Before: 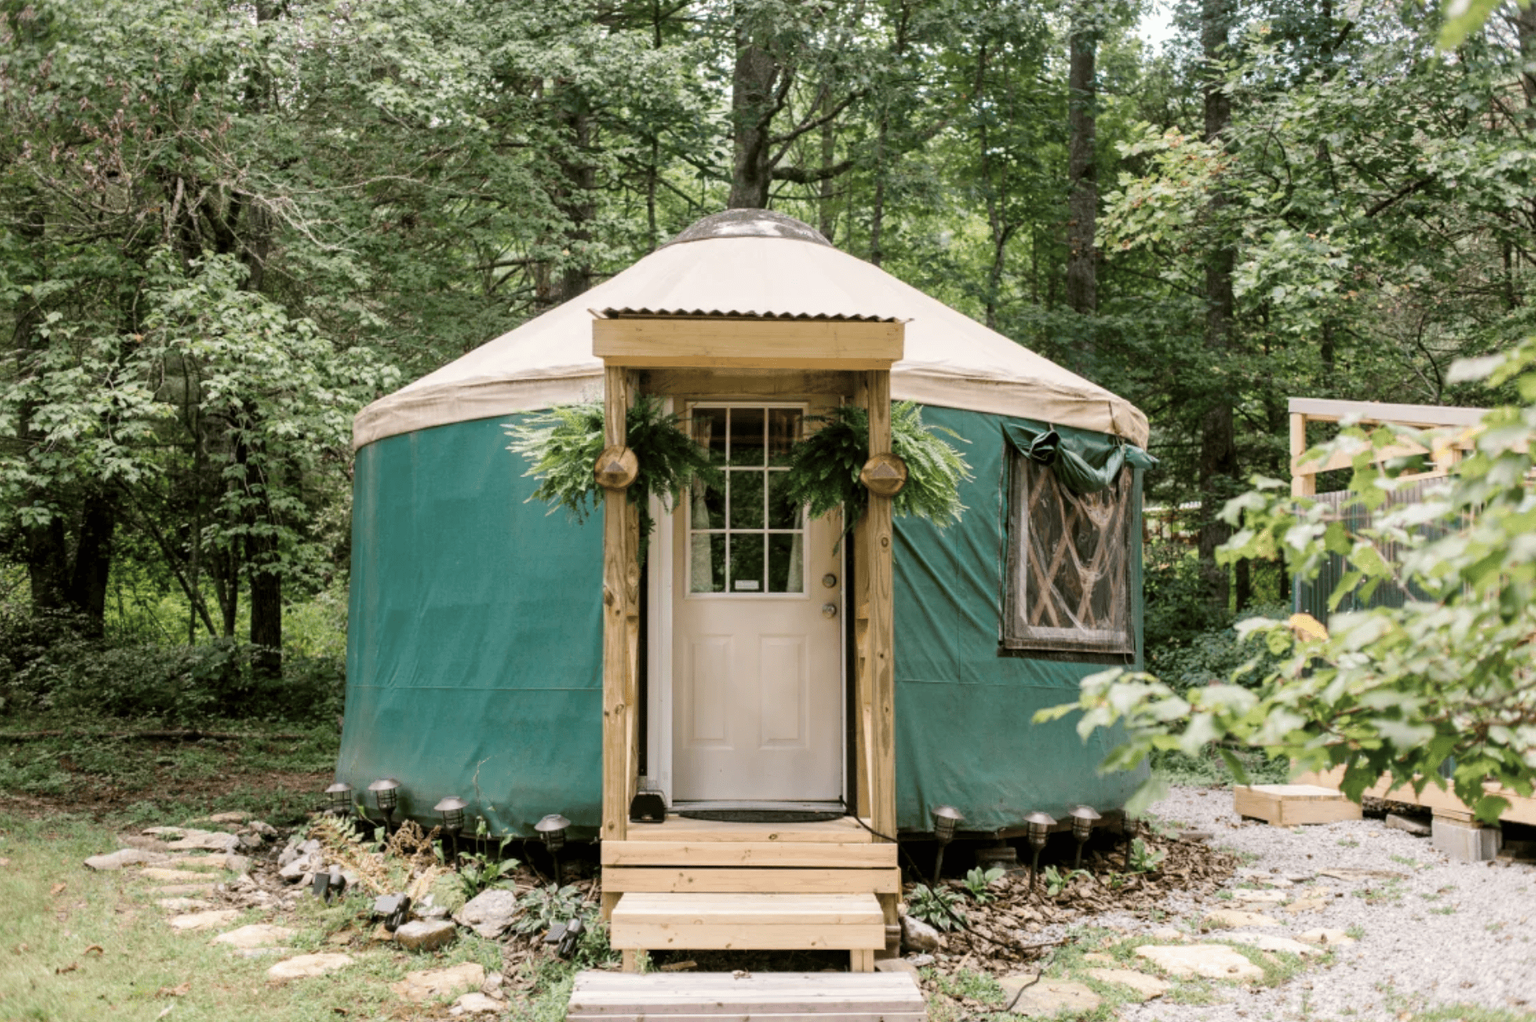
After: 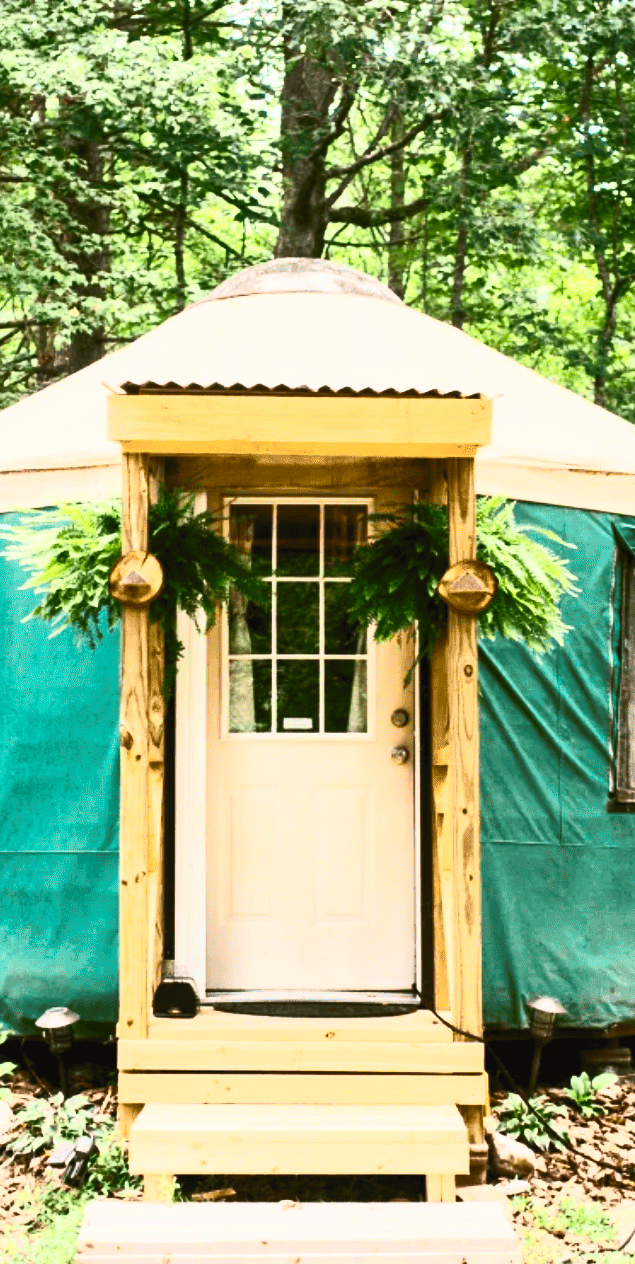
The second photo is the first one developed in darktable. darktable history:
contrast brightness saturation: contrast 0.812, brightness 0.602, saturation 0.59
crop: left 32.958%, right 33.616%
